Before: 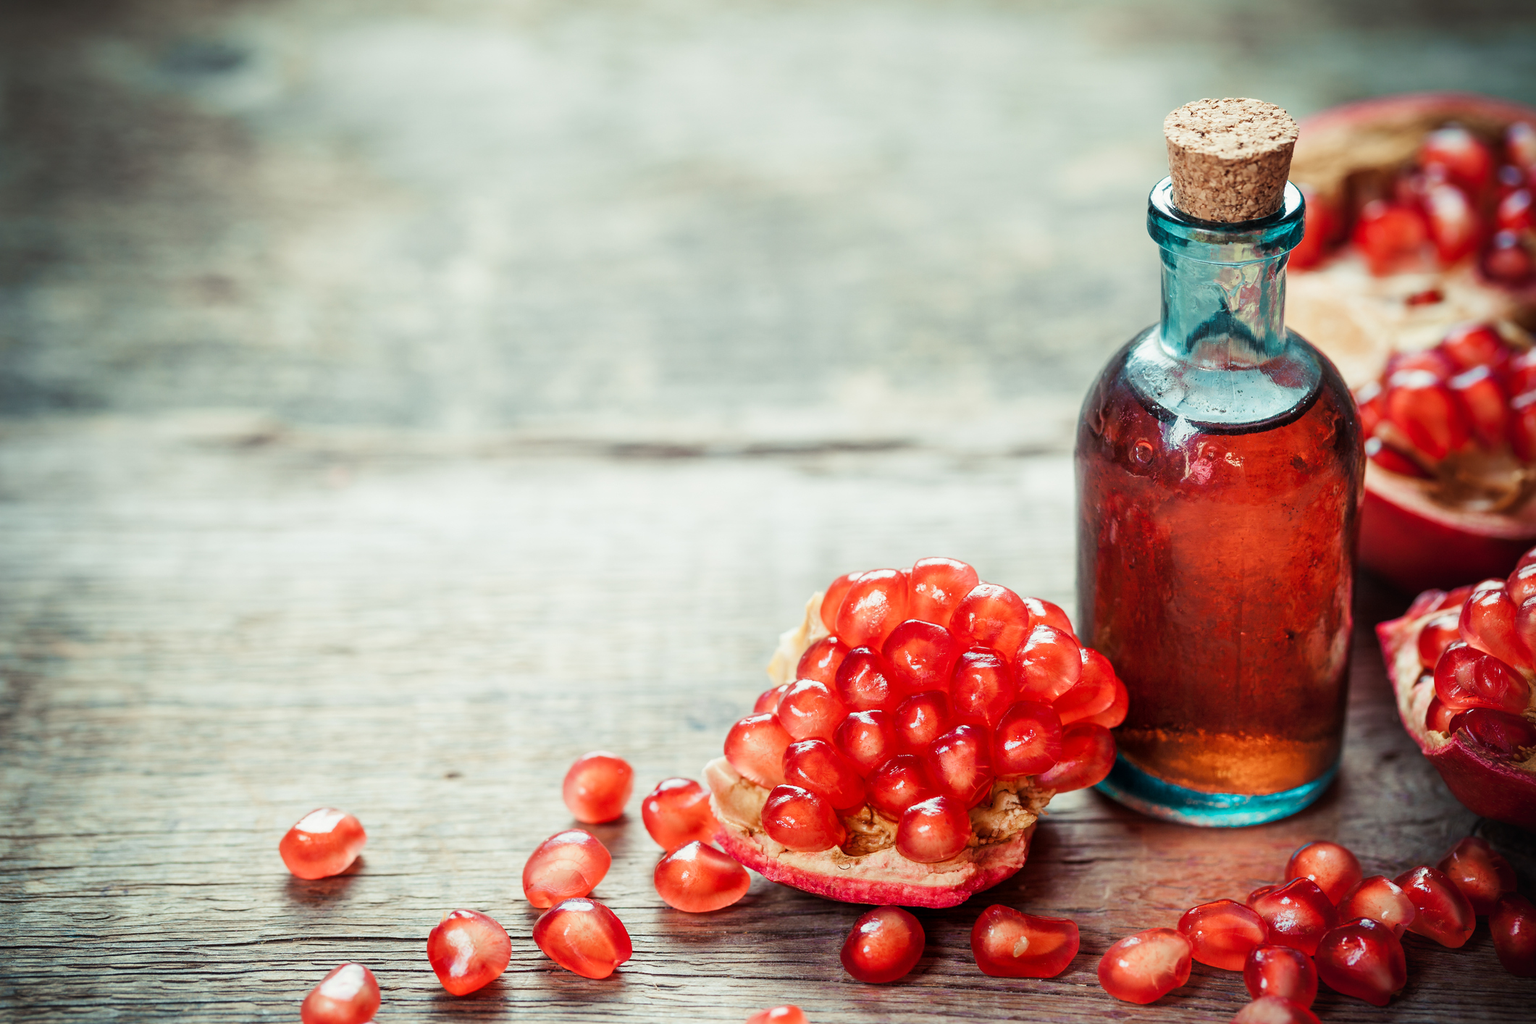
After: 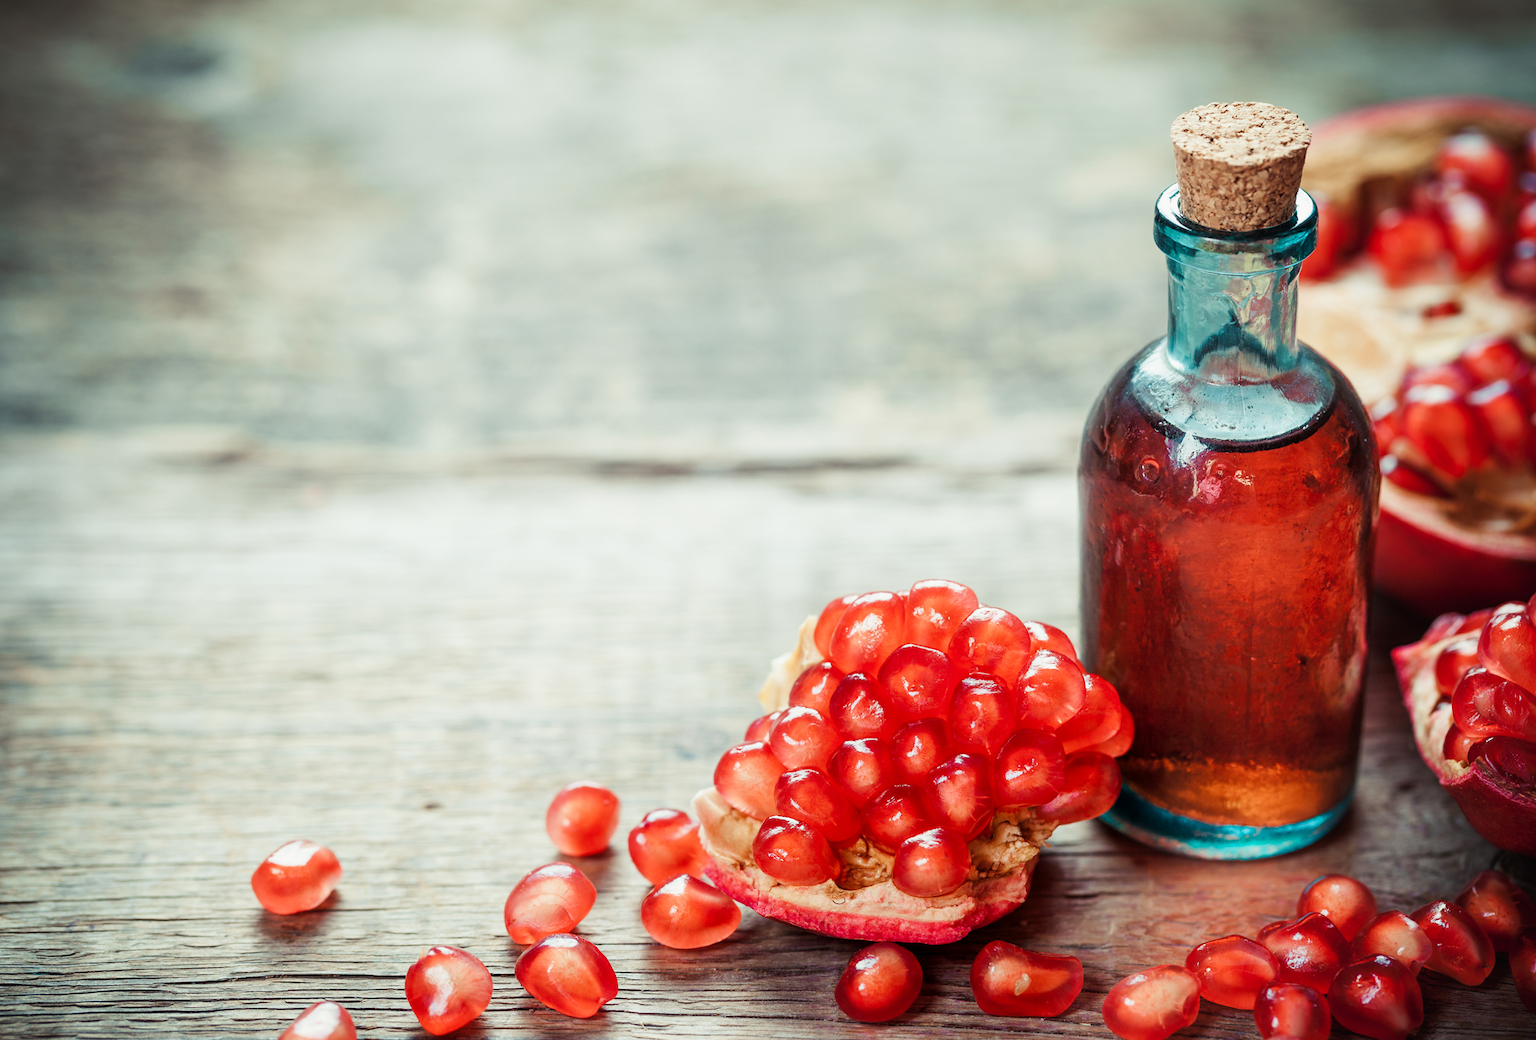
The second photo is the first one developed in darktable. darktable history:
crop and rotate: left 2.485%, right 1.297%, bottom 2.221%
